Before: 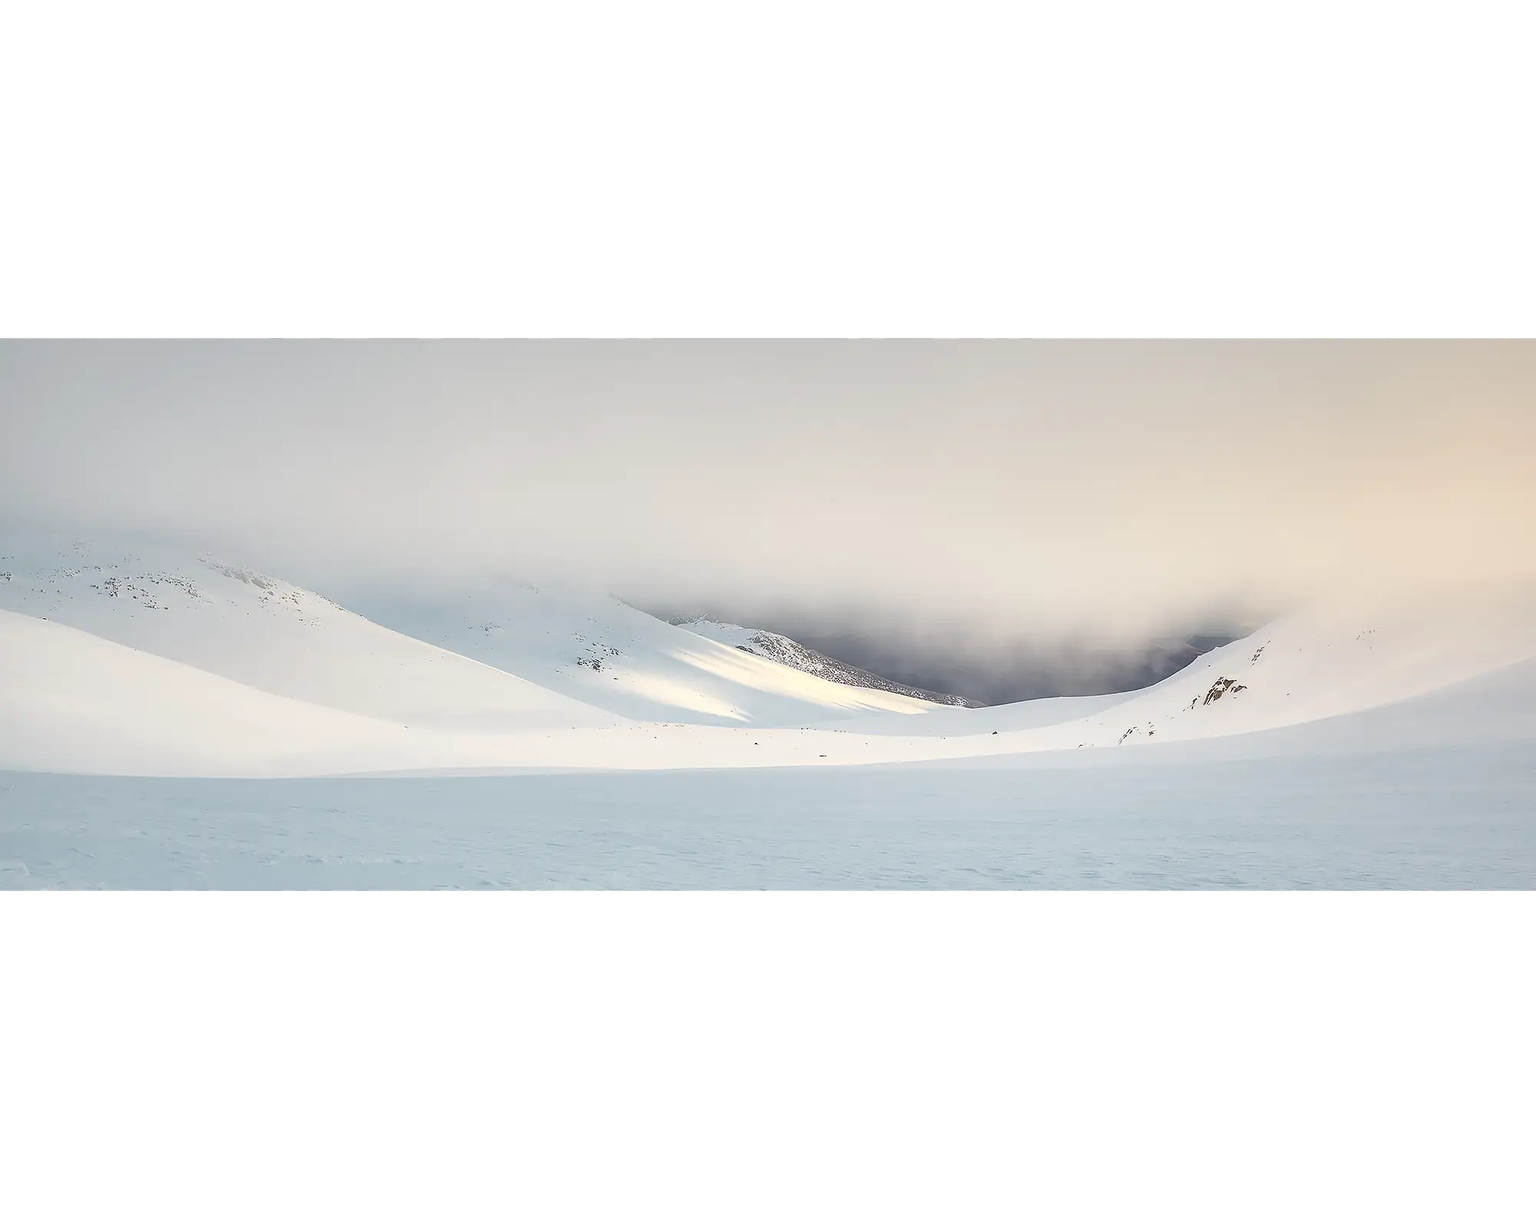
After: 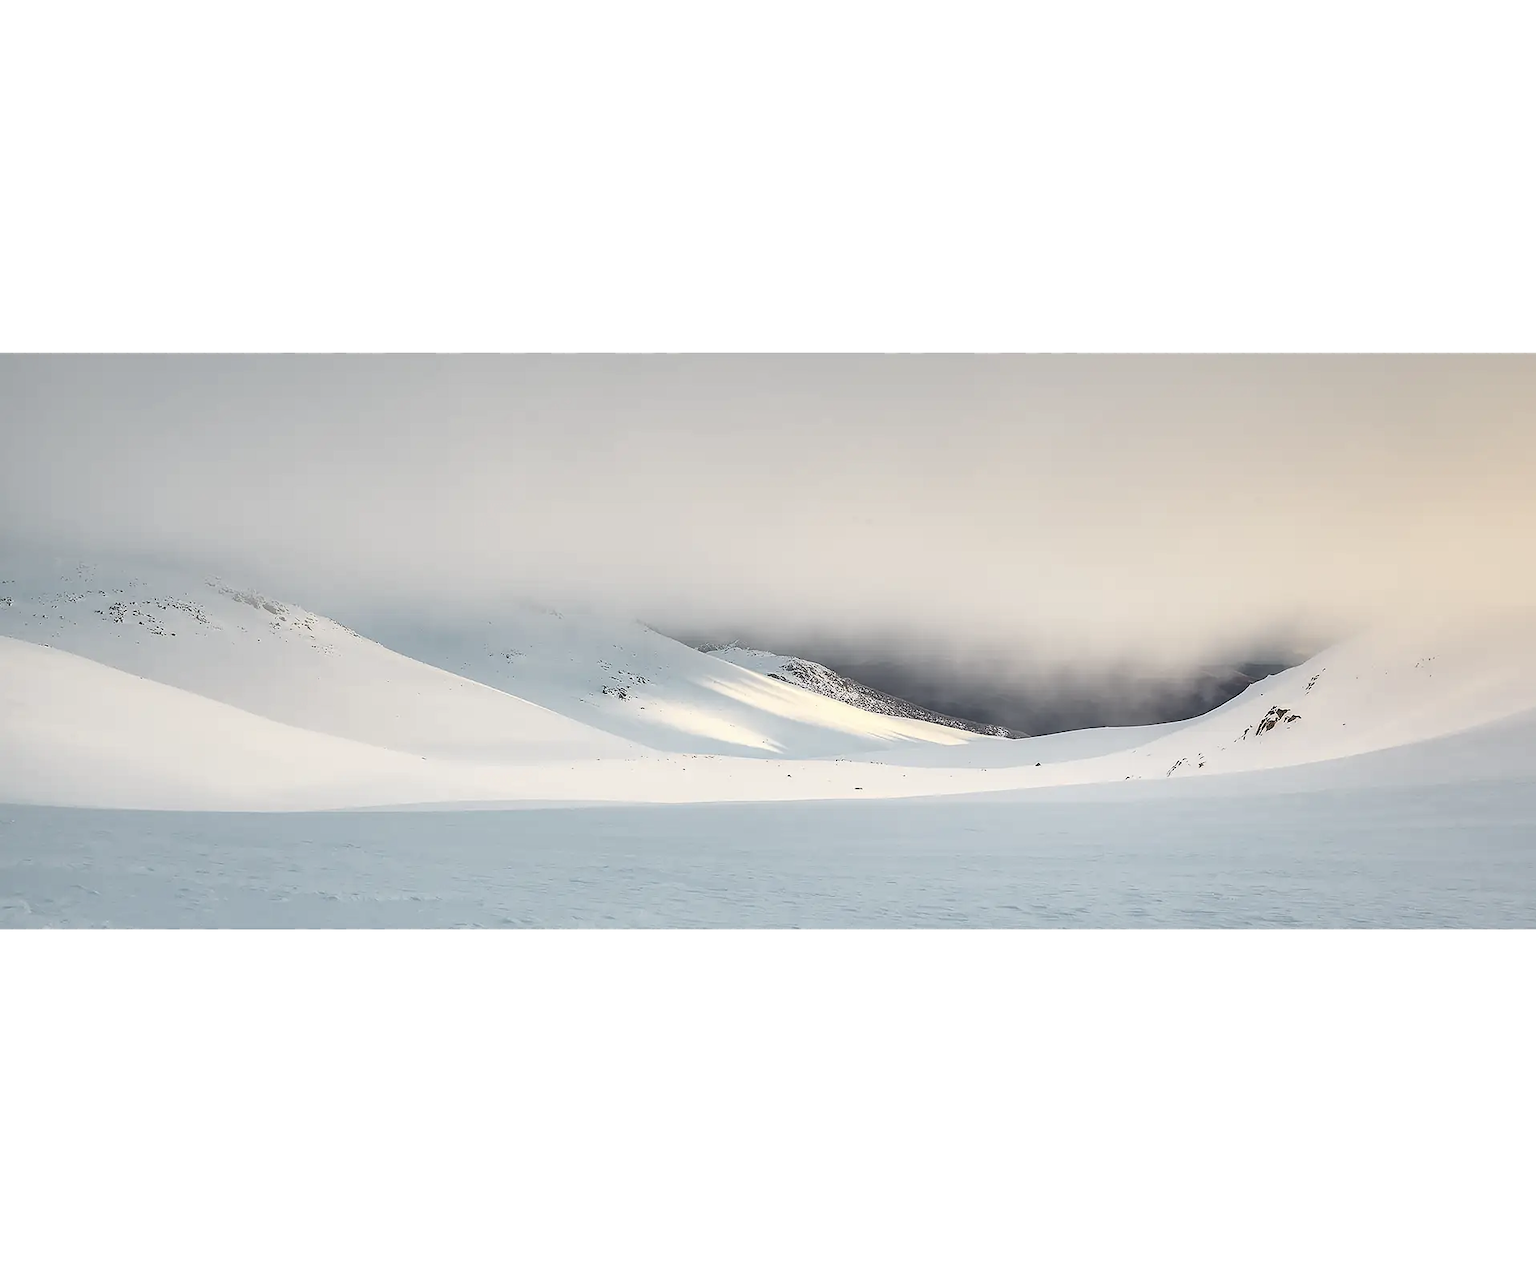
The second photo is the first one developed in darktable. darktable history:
exposure: compensate highlight preservation false
tone curve: curves: ch0 [(0, 0) (0.153, 0.06) (1, 1)], color space Lab, linked channels, preserve colors none
crop: right 4.126%, bottom 0.031%
